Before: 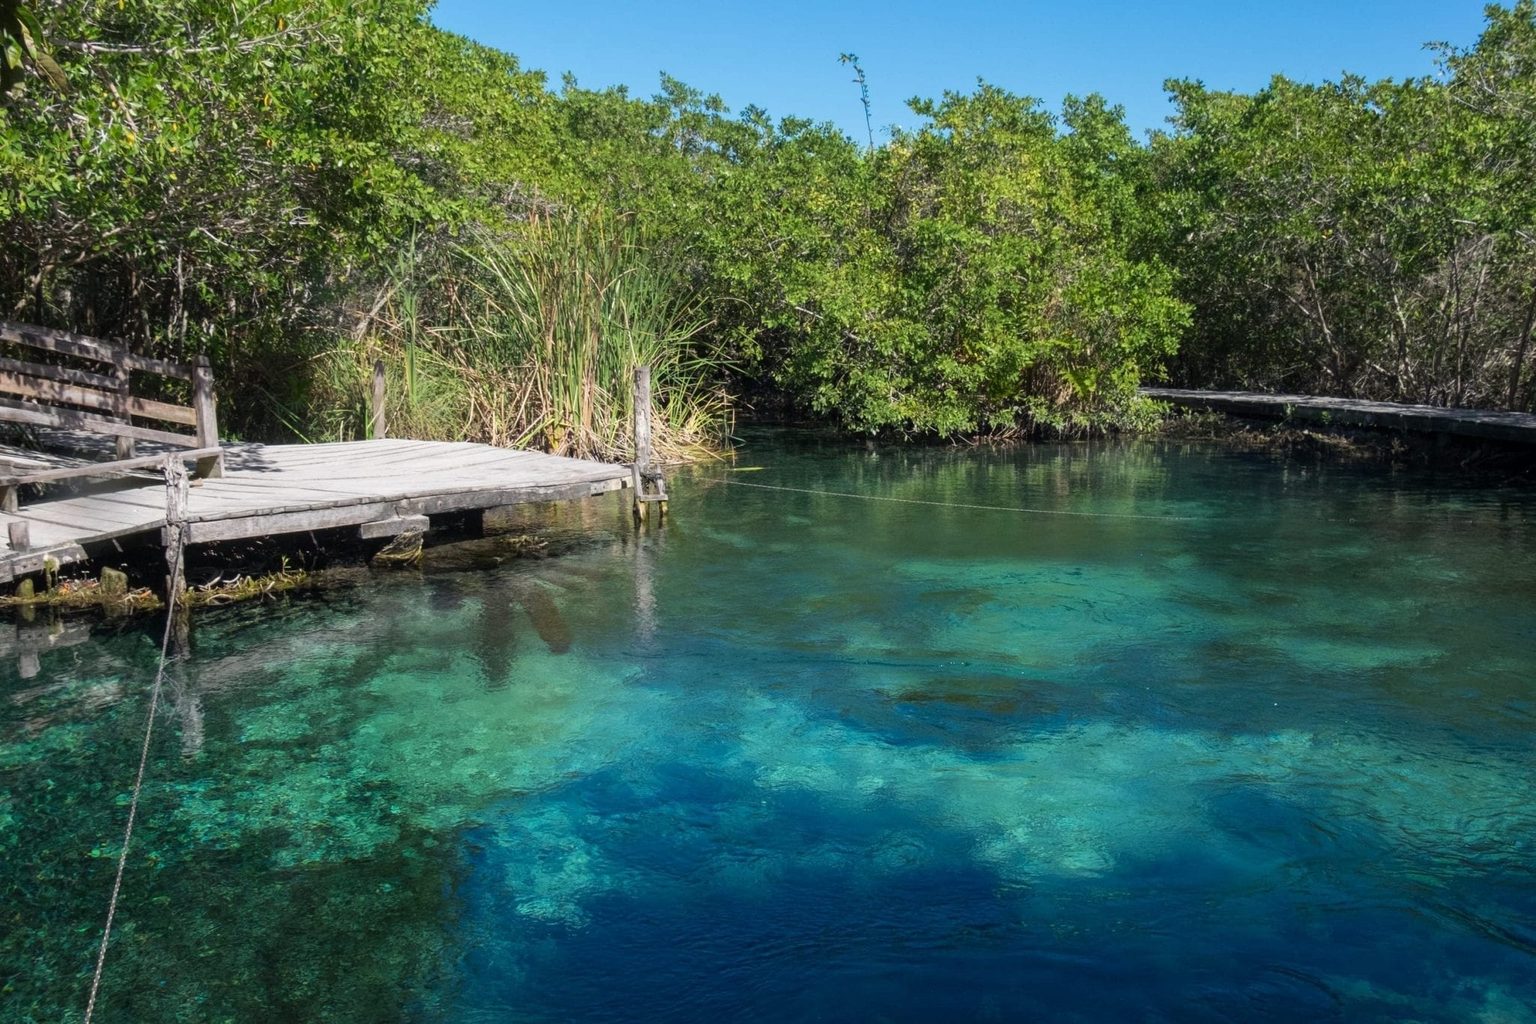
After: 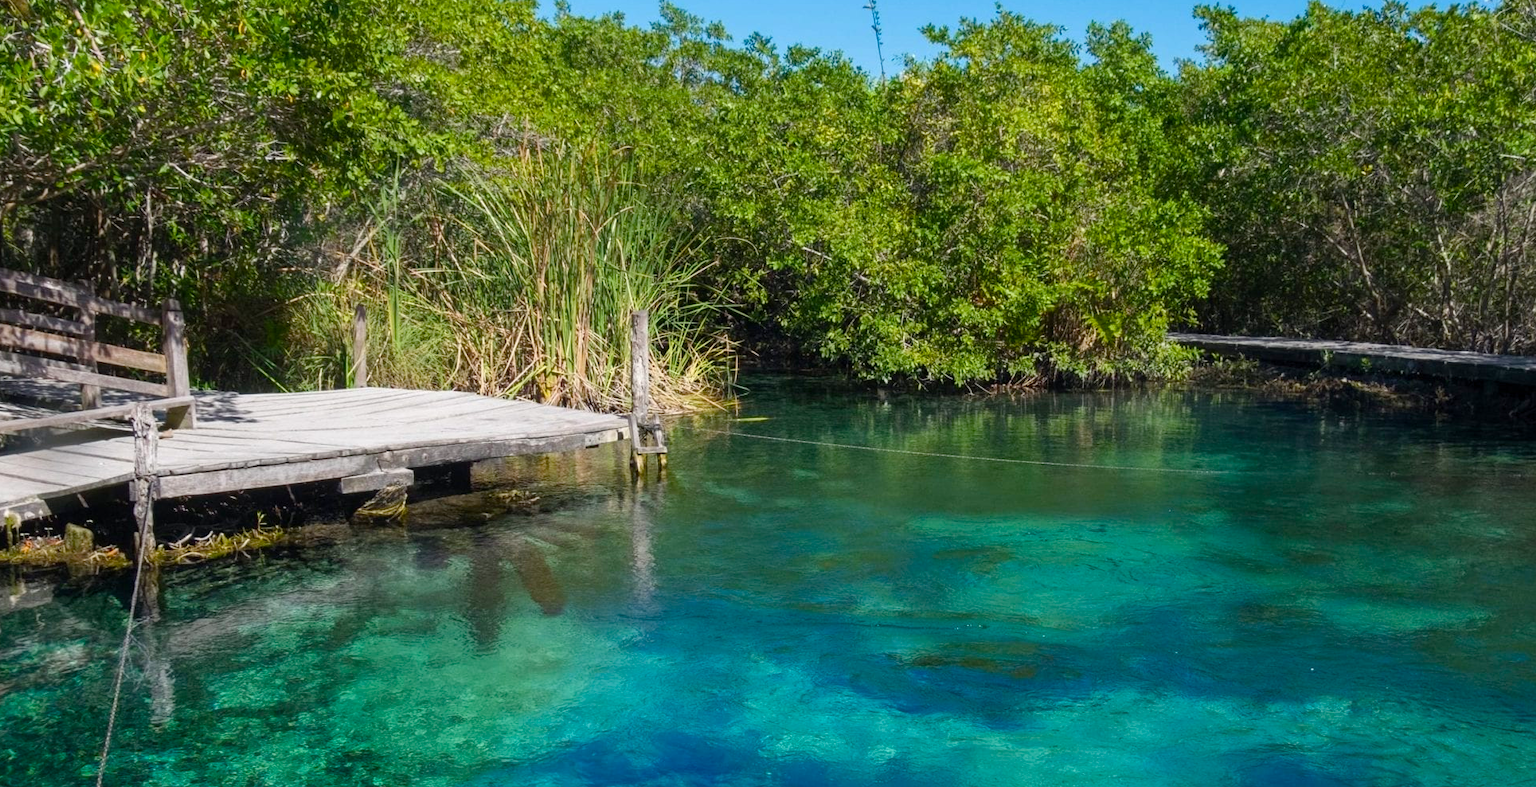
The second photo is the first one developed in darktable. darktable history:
color balance rgb: perceptual saturation grading › global saturation 34.565%, perceptual saturation grading › highlights -24.824%, perceptual saturation grading › shadows 25.461%
crop: left 2.615%, top 7.263%, right 3.149%, bottom 20.322%
